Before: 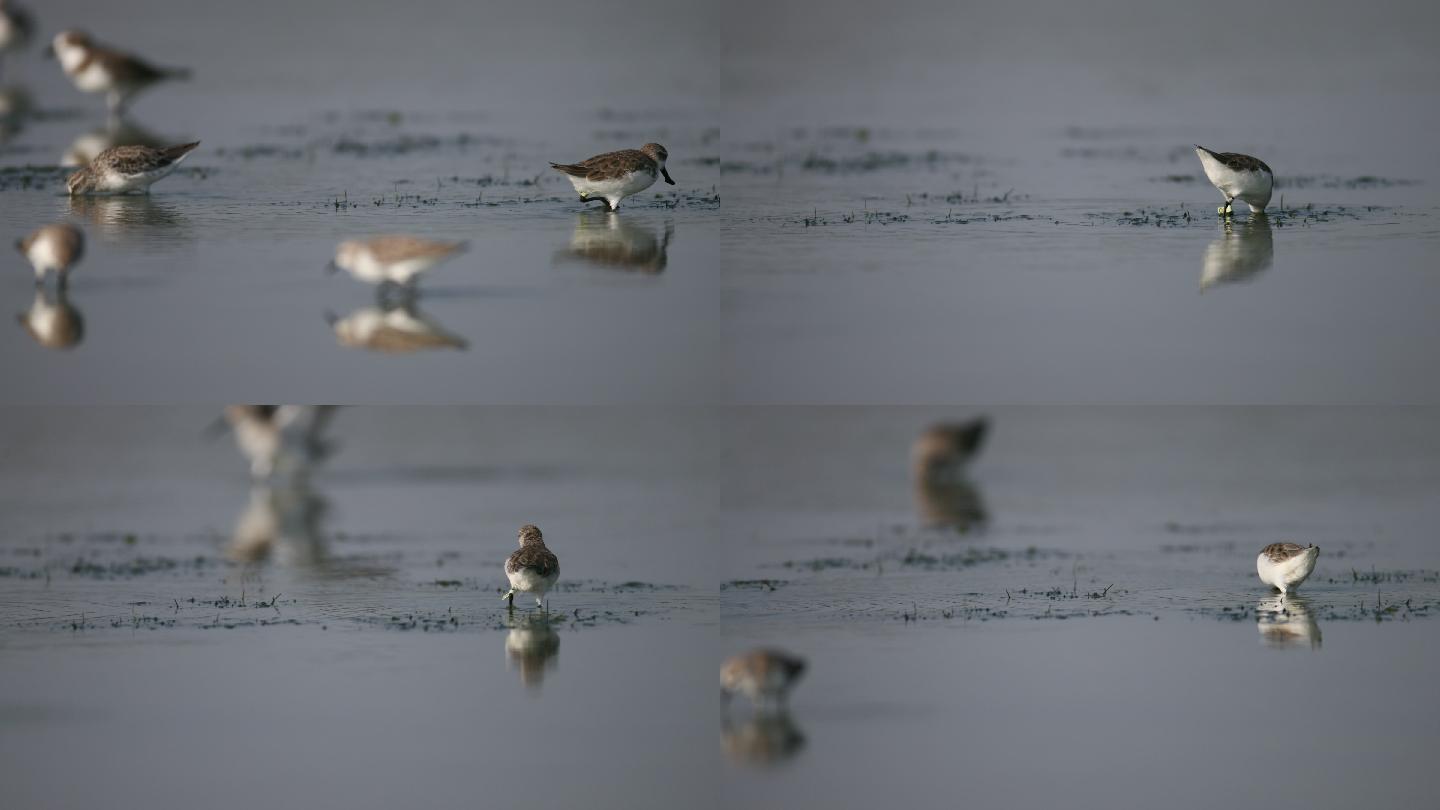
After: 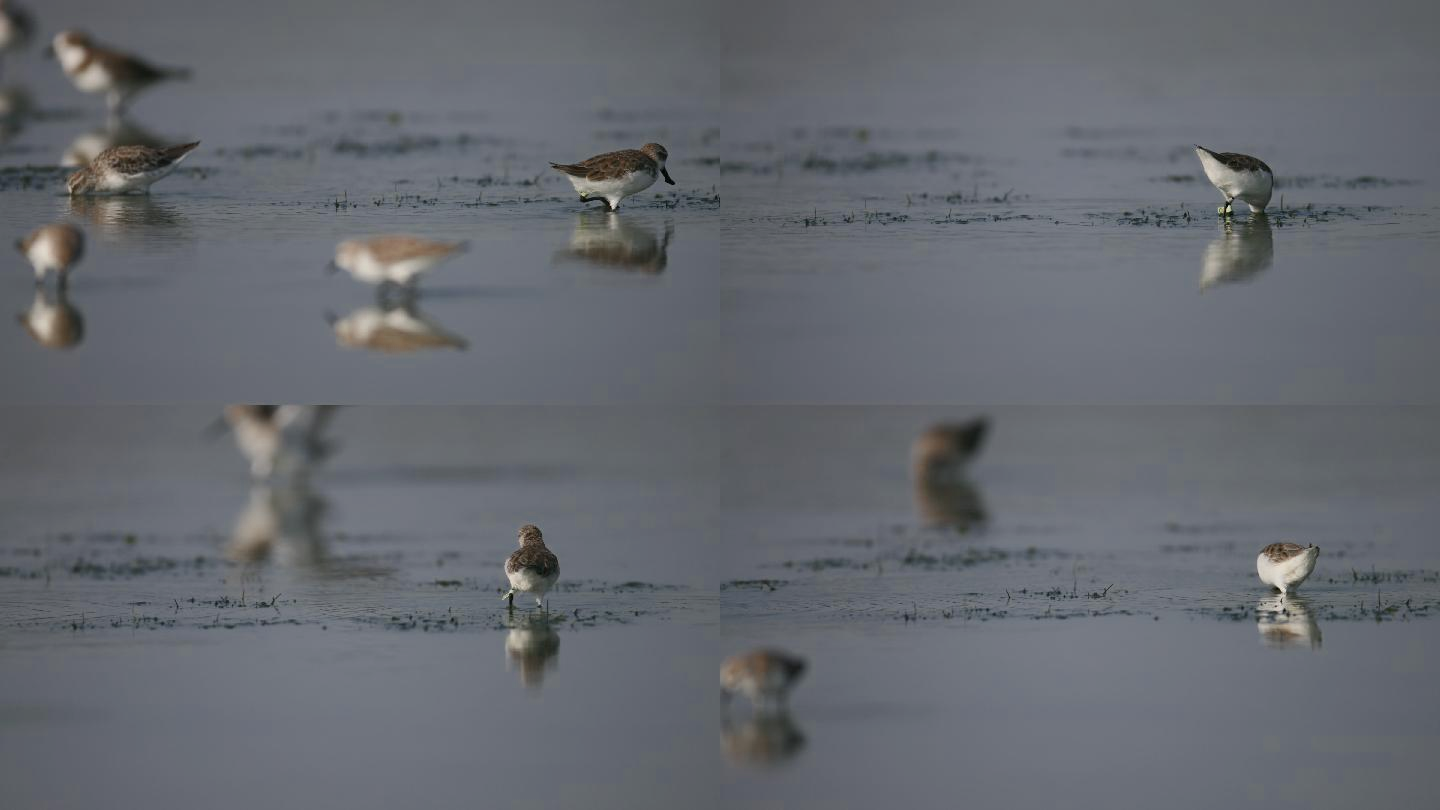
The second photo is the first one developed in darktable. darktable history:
color zones: curves: ch0 [(0, 0.5) (0.125, 0.4) (0.25, 0.5) (0.375, 0.4) (0.5, 0.4) (0.625, 0.35) (0.75, 0.35) (0.875, 0.5)]; ch1 [(0, 0.35) (0.125, 0.45) (0.25, 0.35) (0.375, 0.35) (0.5, 0.35) (0.625, 0.35) (0.75, 0.45) (0.875, 0.35)]; ch2 [(0, 0.6) (0.125, 0.5) (0.25, 0.5) (0.375, 0.6) (0.5, 0.6) (0.625, 0.5) (0.75, 0.5) (0.875, 0.5)]
color balance rgb: shadows lift › luminance -20.261%, perceptual saturation grading › global saturation 29.445%, contrast -9.856%
